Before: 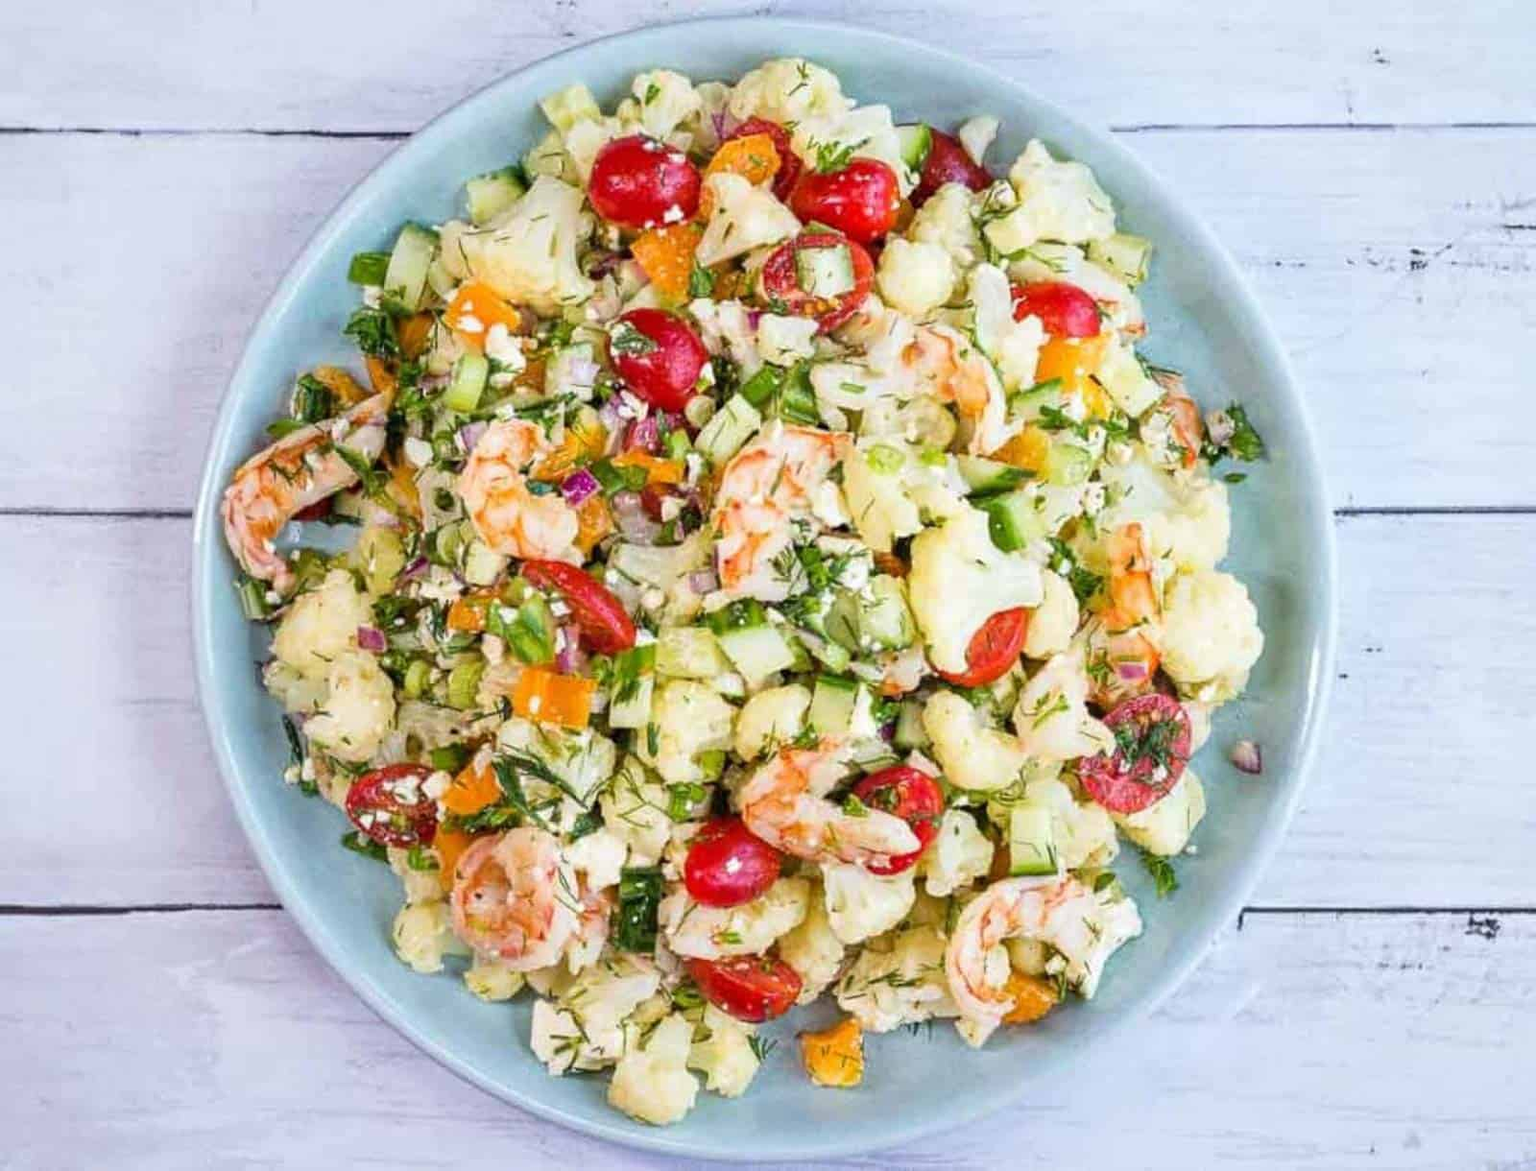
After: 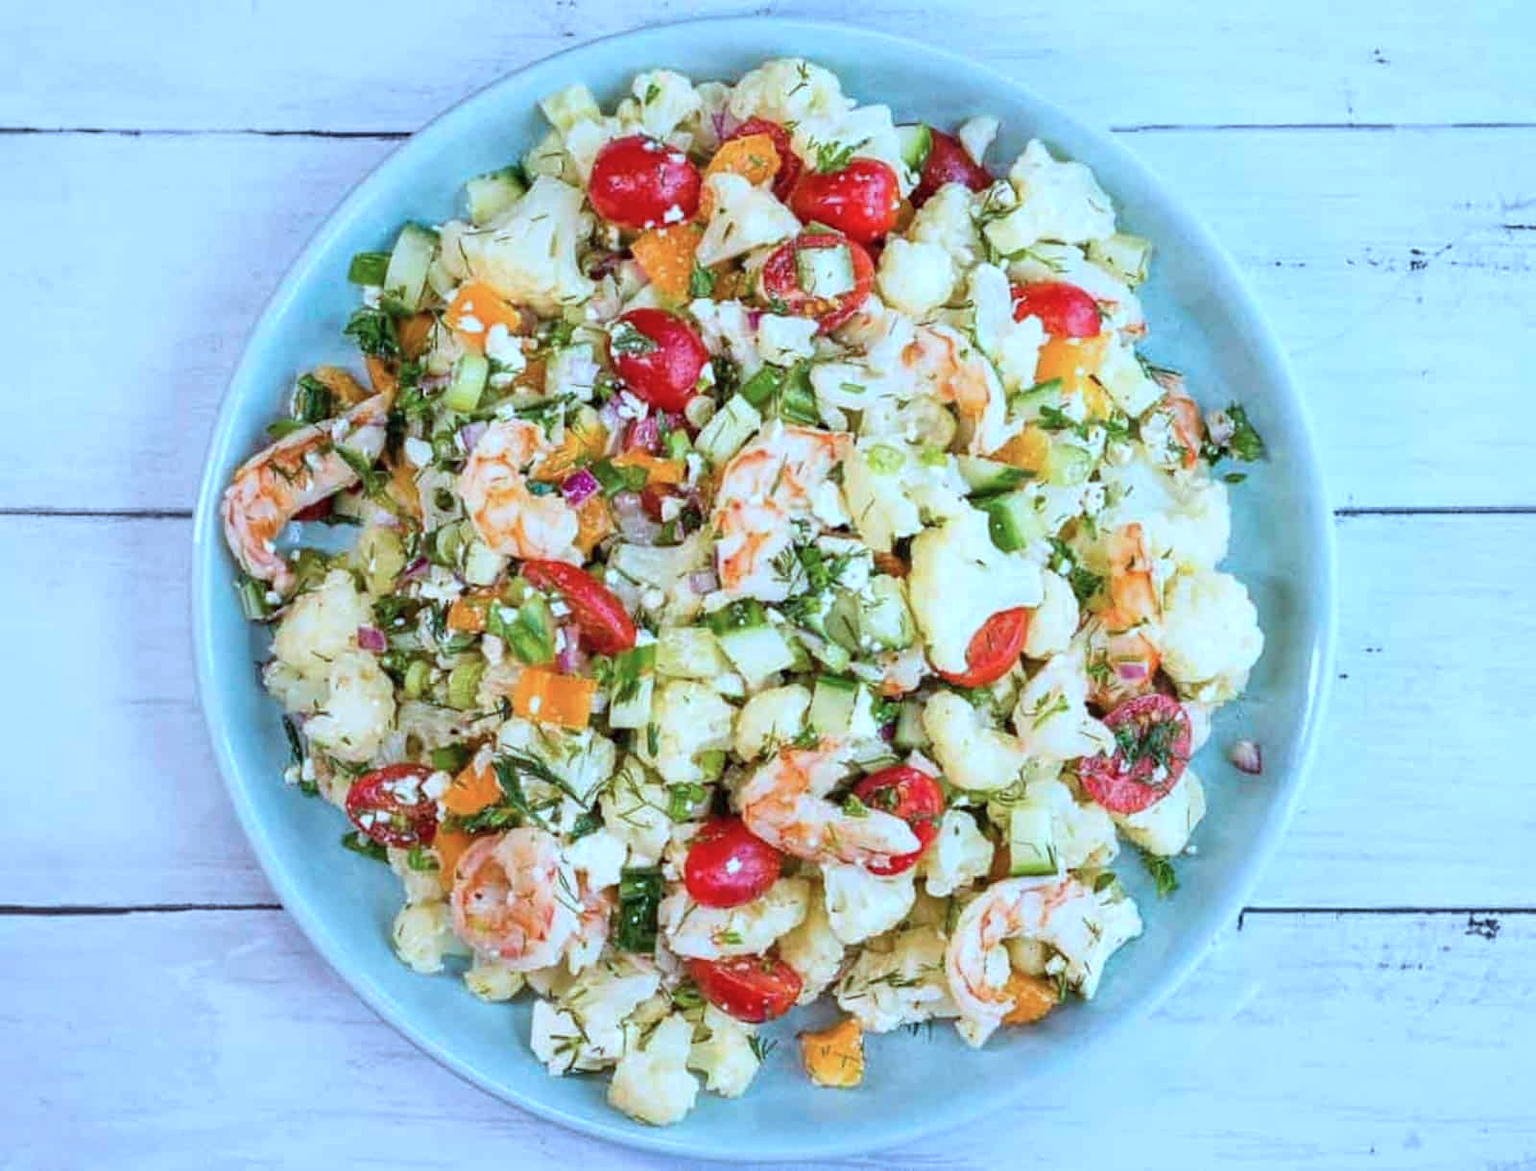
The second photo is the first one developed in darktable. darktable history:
color correction: highlights a* -9.11, highlights b* -22.76
